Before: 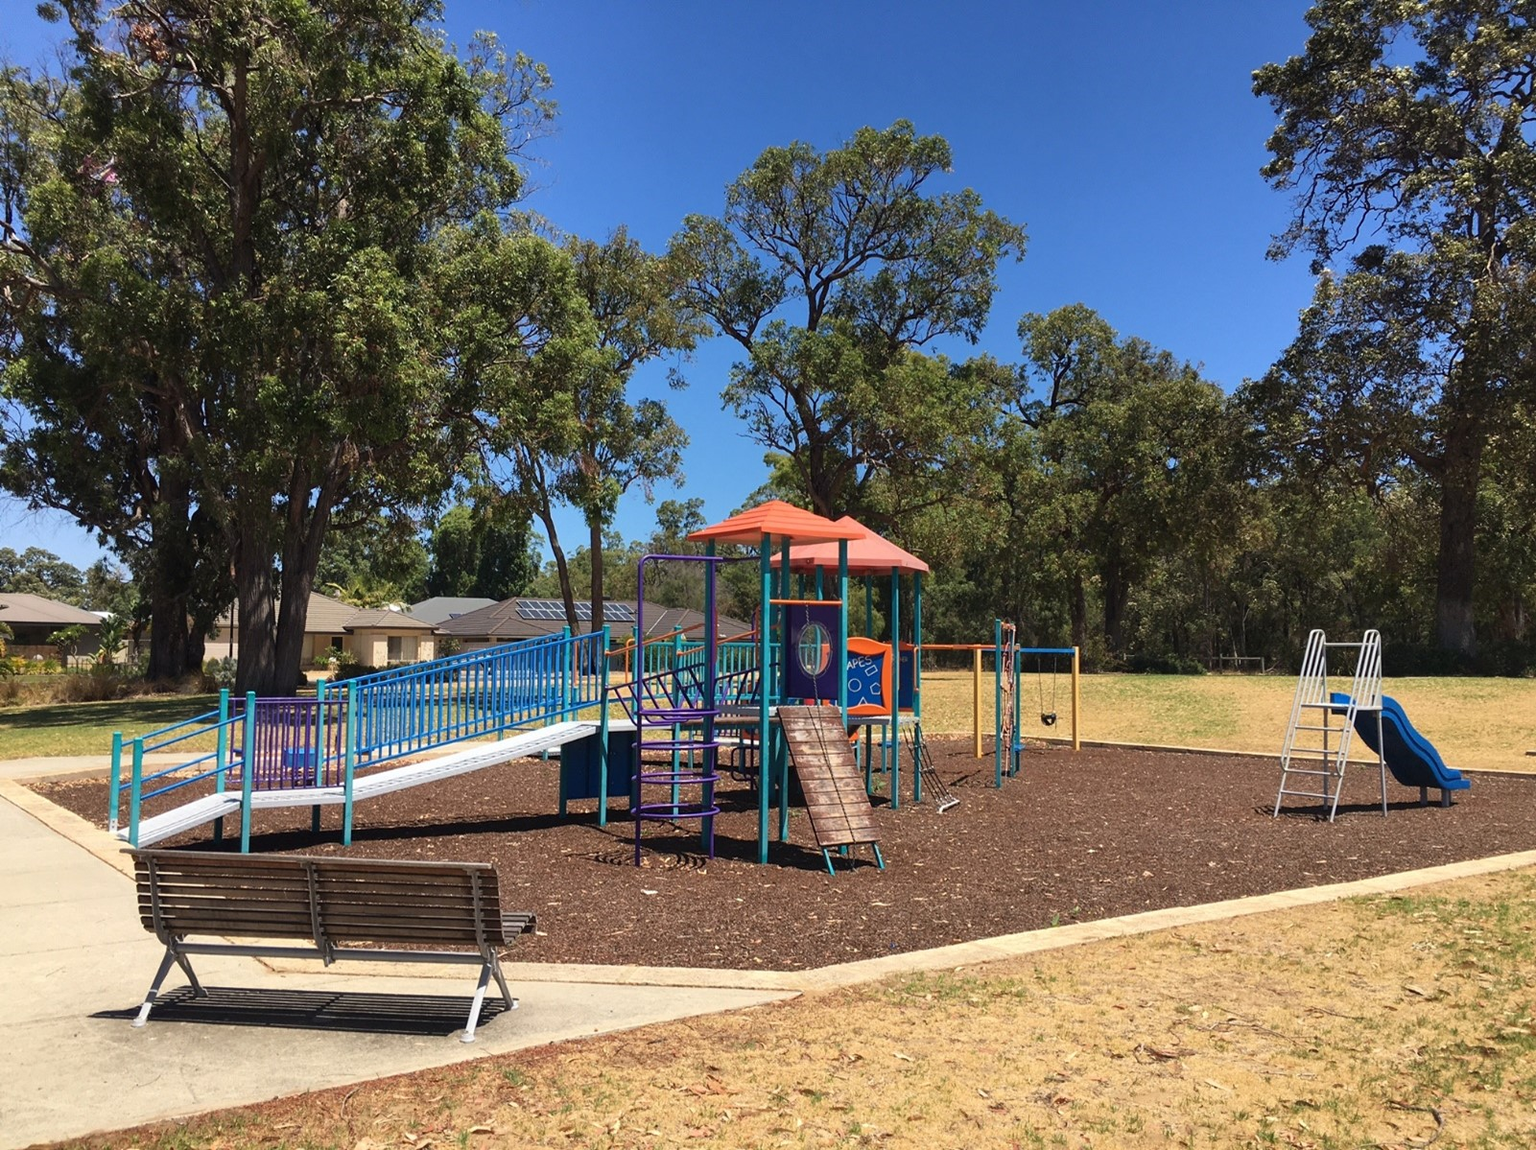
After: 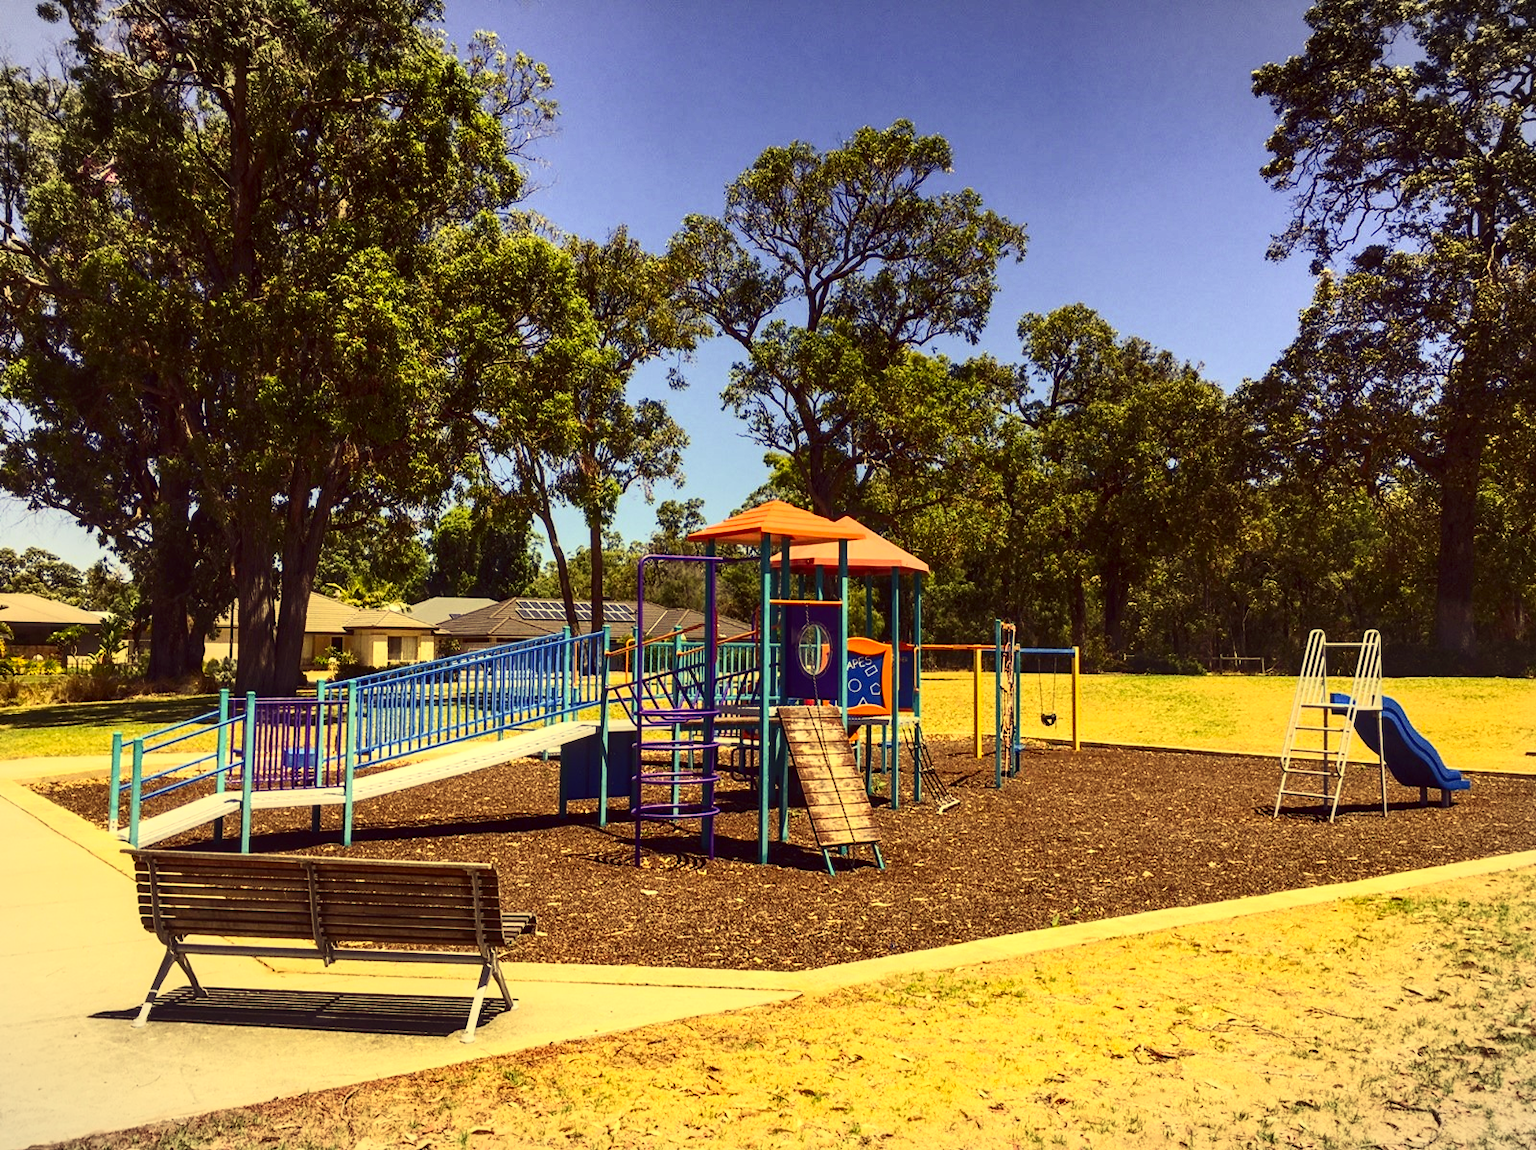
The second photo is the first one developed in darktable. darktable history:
contrast brightness saturation: contrast 0.403, brightness 0.098, saturation 0.213
vignetting: fall-off start 99.62%, brightness -0.149, width/height ratio 1.311, unbound false
local contrast: on, module defaults
color correction: highlights a* -0.36, highlights b* 39.63, shadows a* 9.7, shadows b* -0.405
tone equalizer: -7 EV 0.098 EV, edges refinement/feathering 500, mask exposure compensation -1.57 EV, preserve details no
